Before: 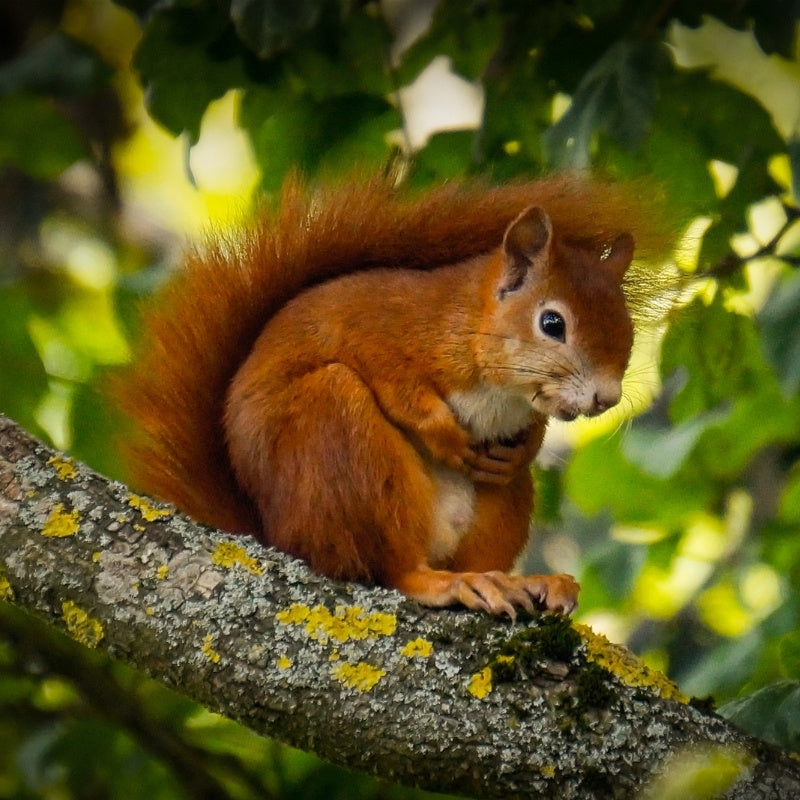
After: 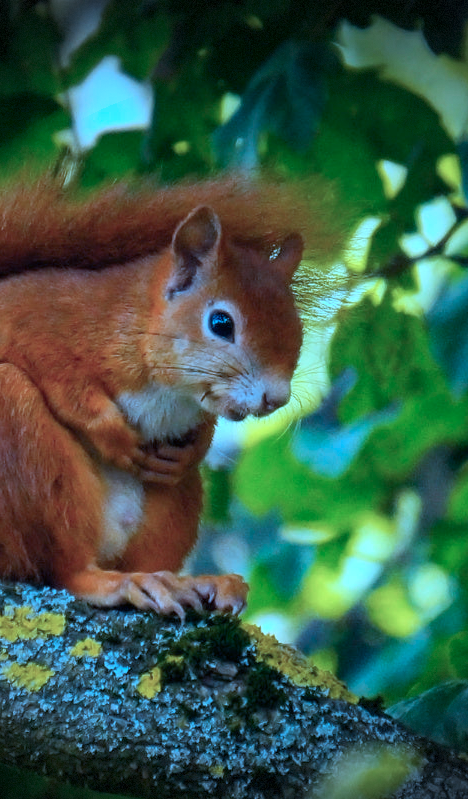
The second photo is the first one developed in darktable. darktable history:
color calibration: illuminant as shot in camera, x 0.462, y 0.419, temperature 2651.64 K
crop: left 41.402%
color zones: curves: ch1 [(0.235, 0.558) (0.75, 0.5)]; ch2 [(0.25, 0.462) (0.749, 0.457)], mix 40.67%
vignetting: dithering 8-bit output, unbound false
